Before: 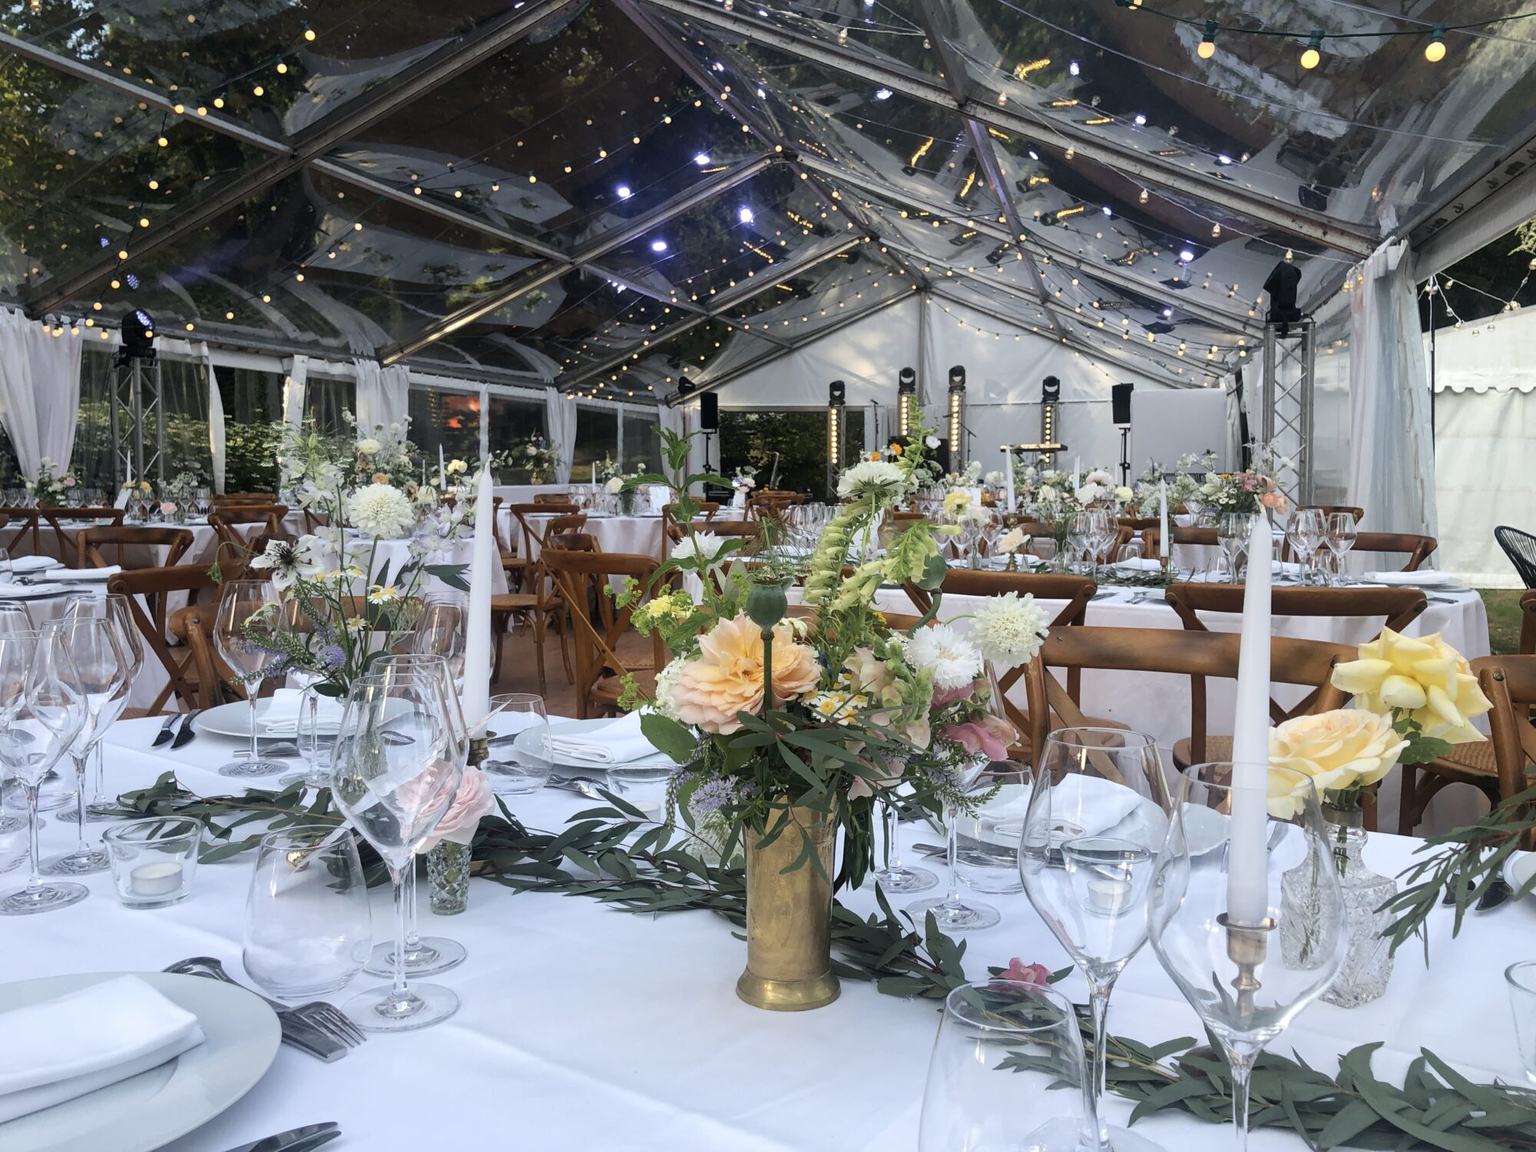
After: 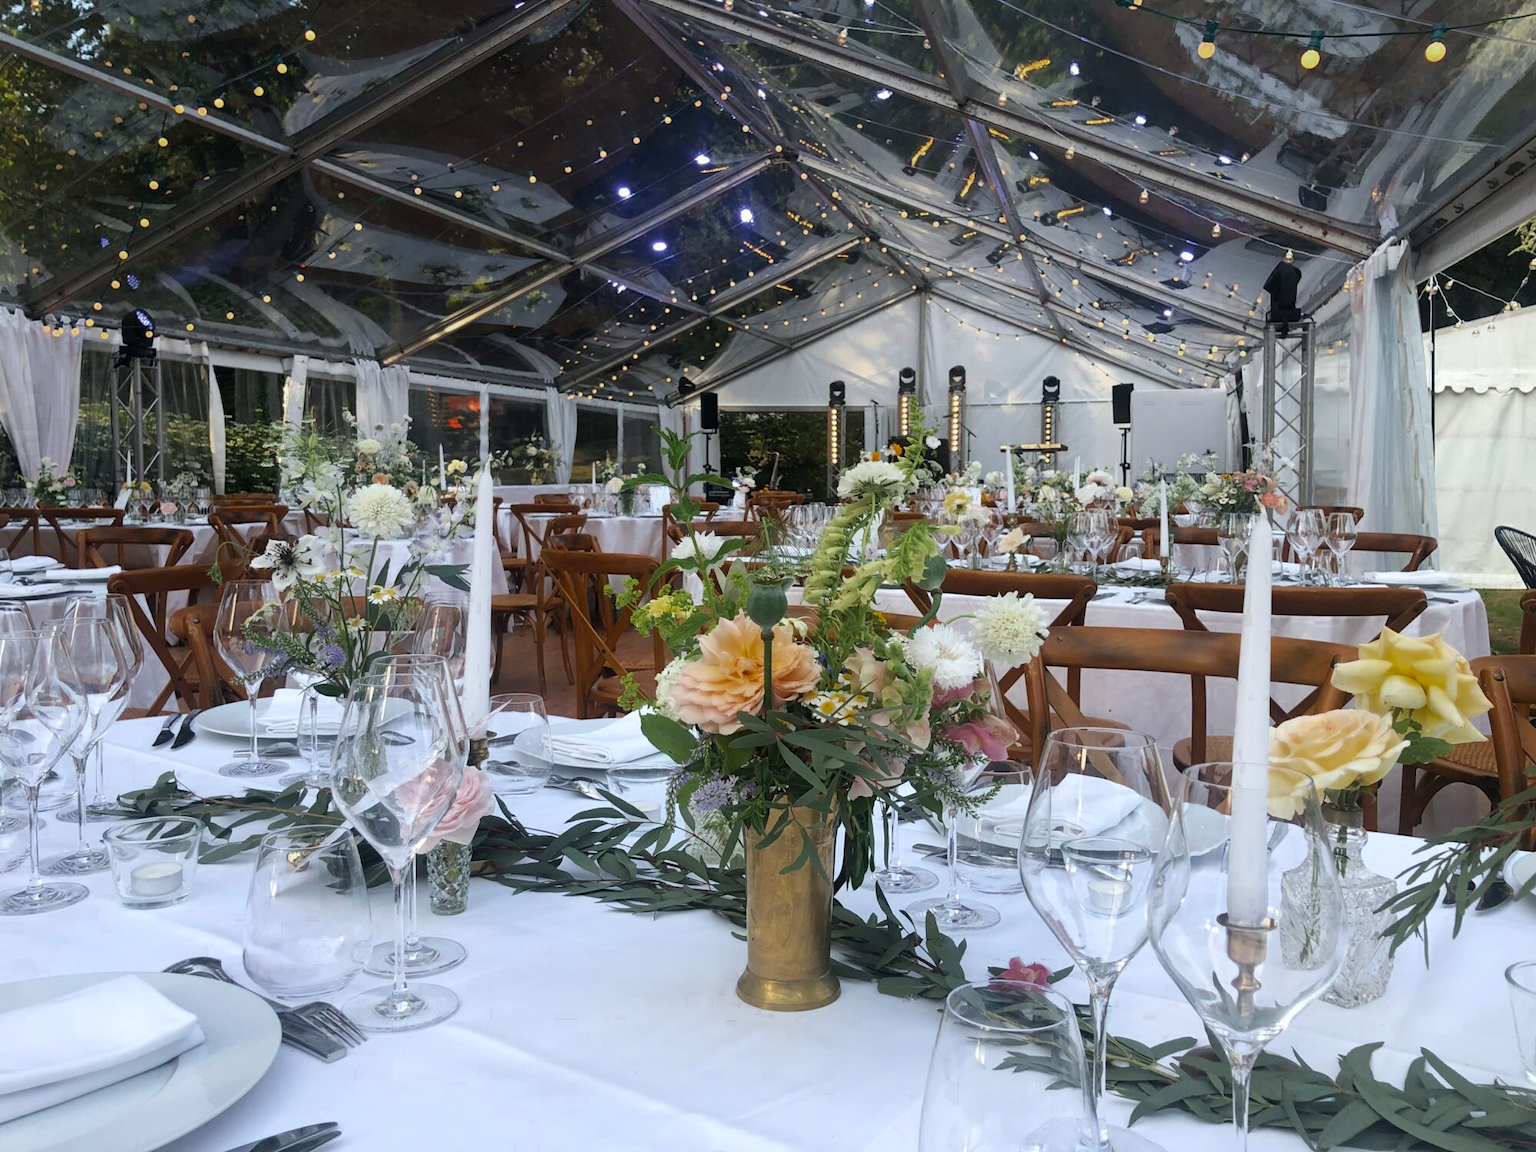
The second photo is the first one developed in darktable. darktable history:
color zones: curves: ch0 [(0.27, 0.396) (0.563, 0.504) (0.75, 0.5) (0.787, 0.307)]
tone equalizer: on, module defaults
